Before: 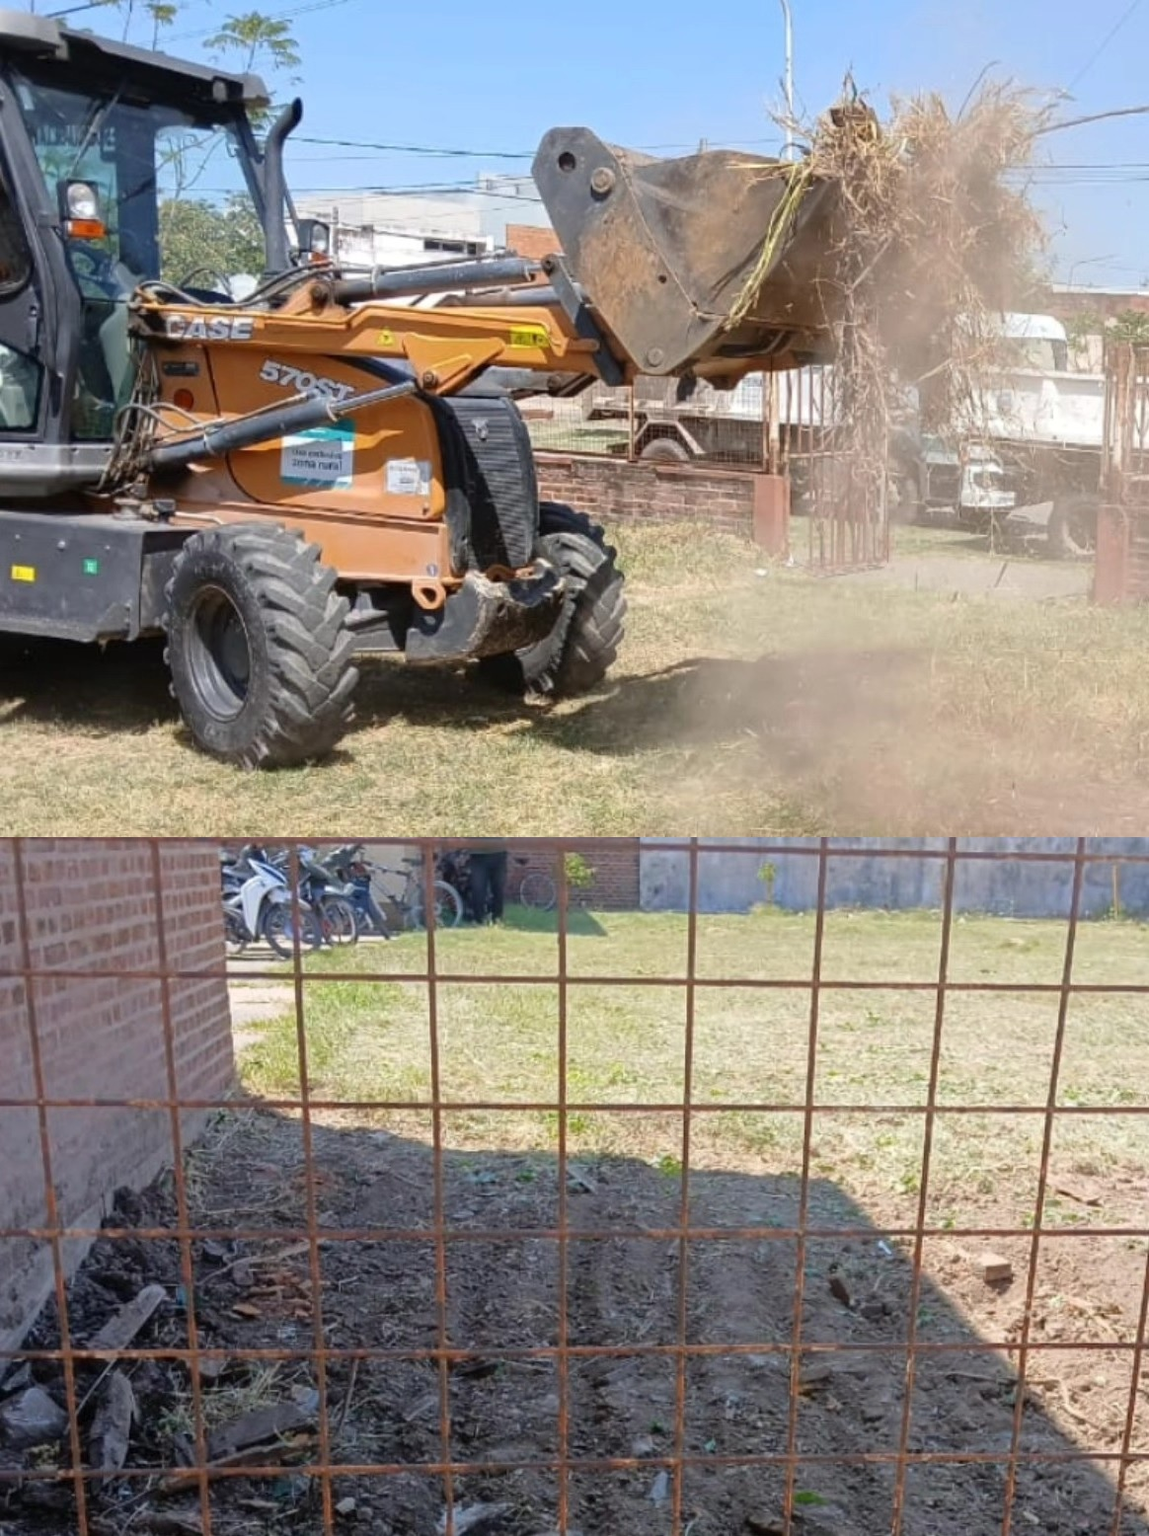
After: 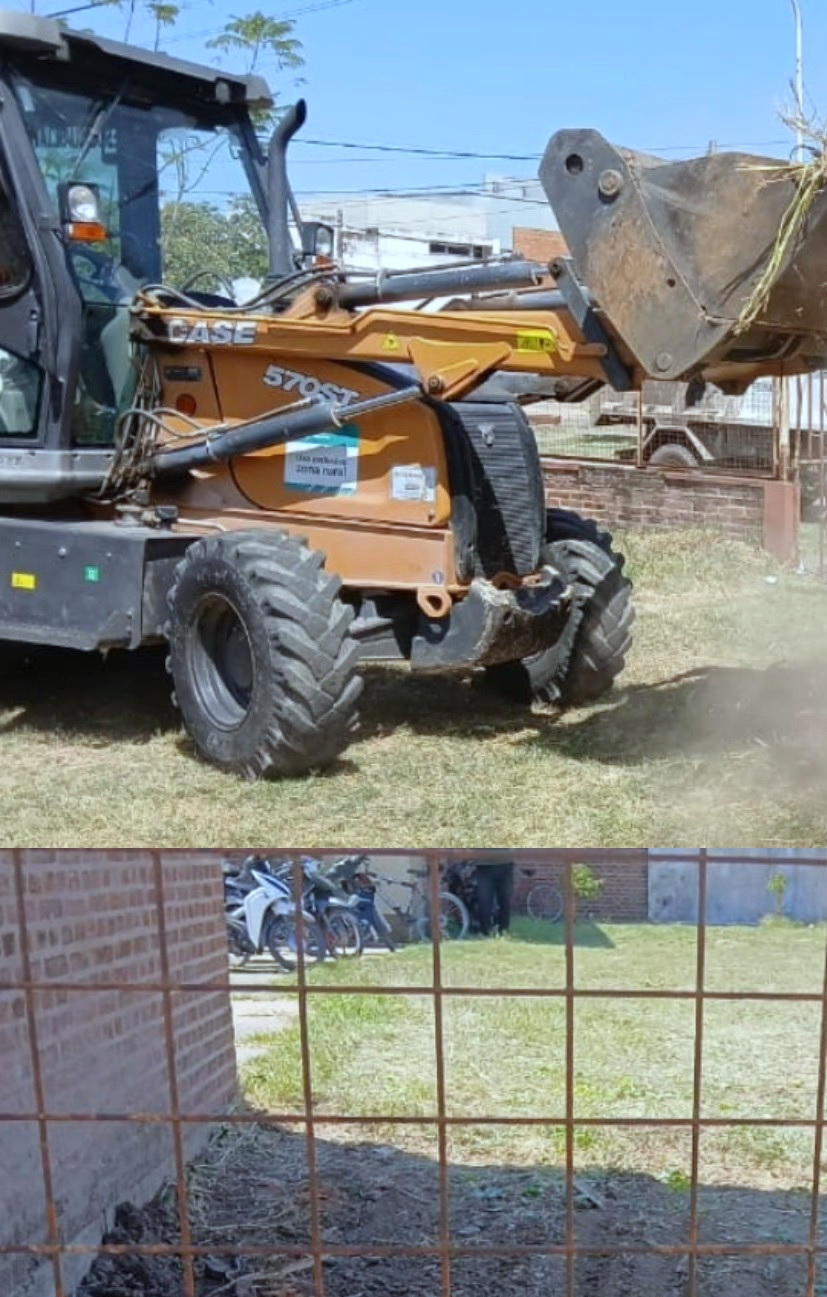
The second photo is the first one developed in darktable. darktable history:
white balance: red 0.925, blue 1.046
crop: right 28.885%, bottom 16.626%
